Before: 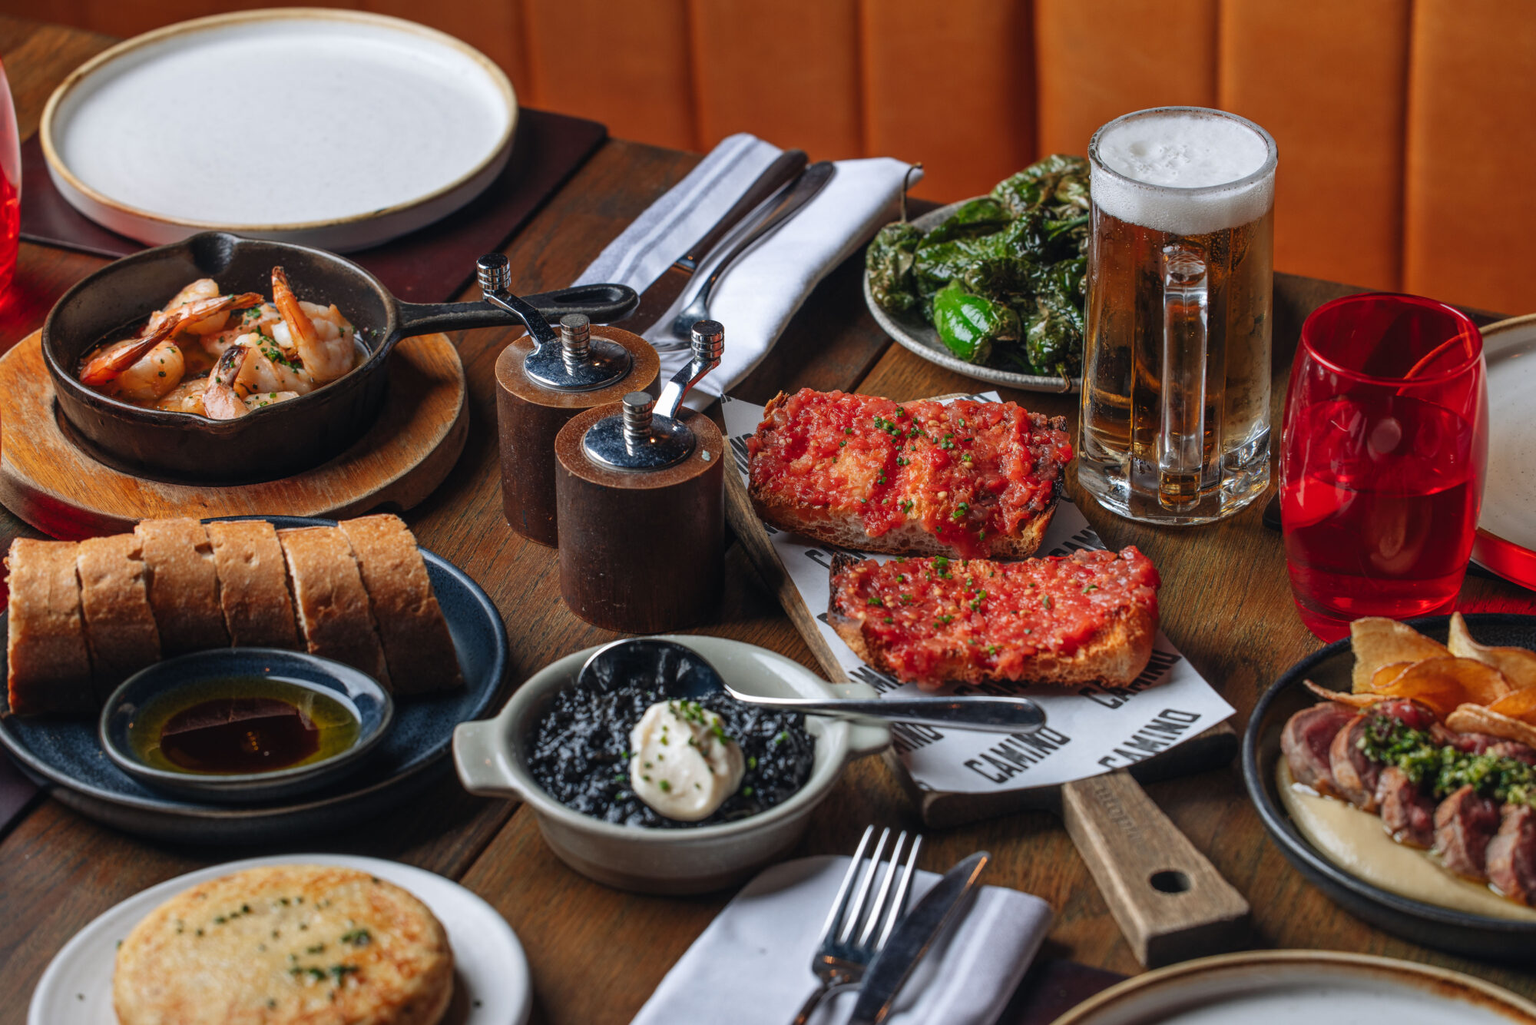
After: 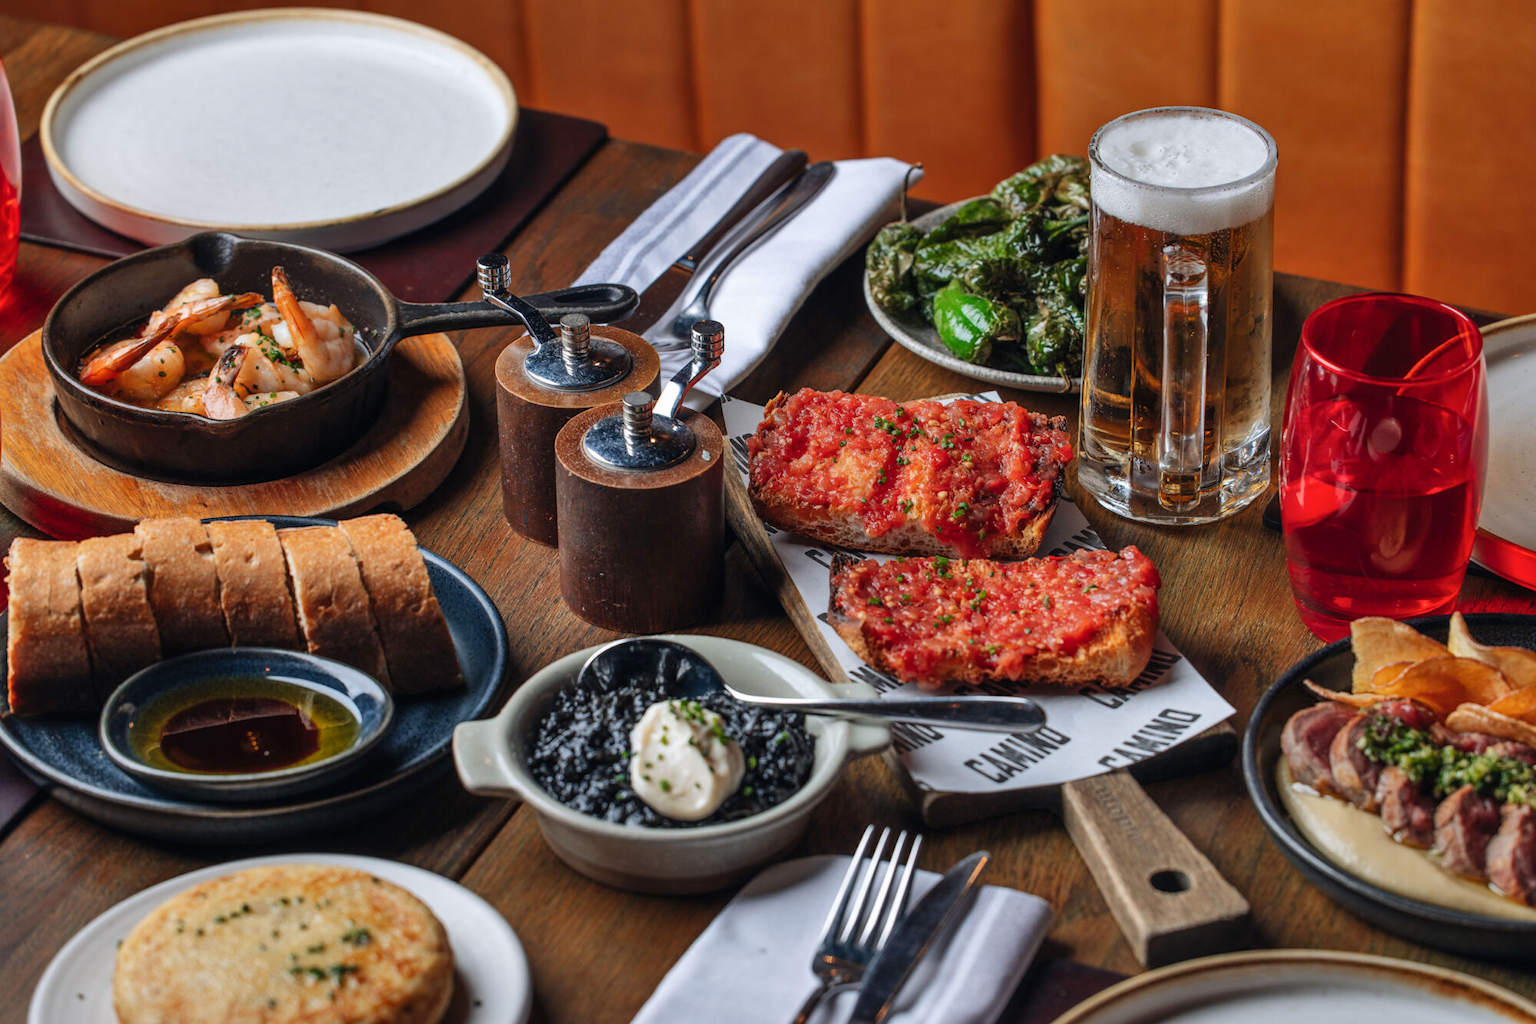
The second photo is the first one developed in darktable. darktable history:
exposure: black level correction 0.001, compensate highlight preservation false
shadows and highlights: soften with gaussian
